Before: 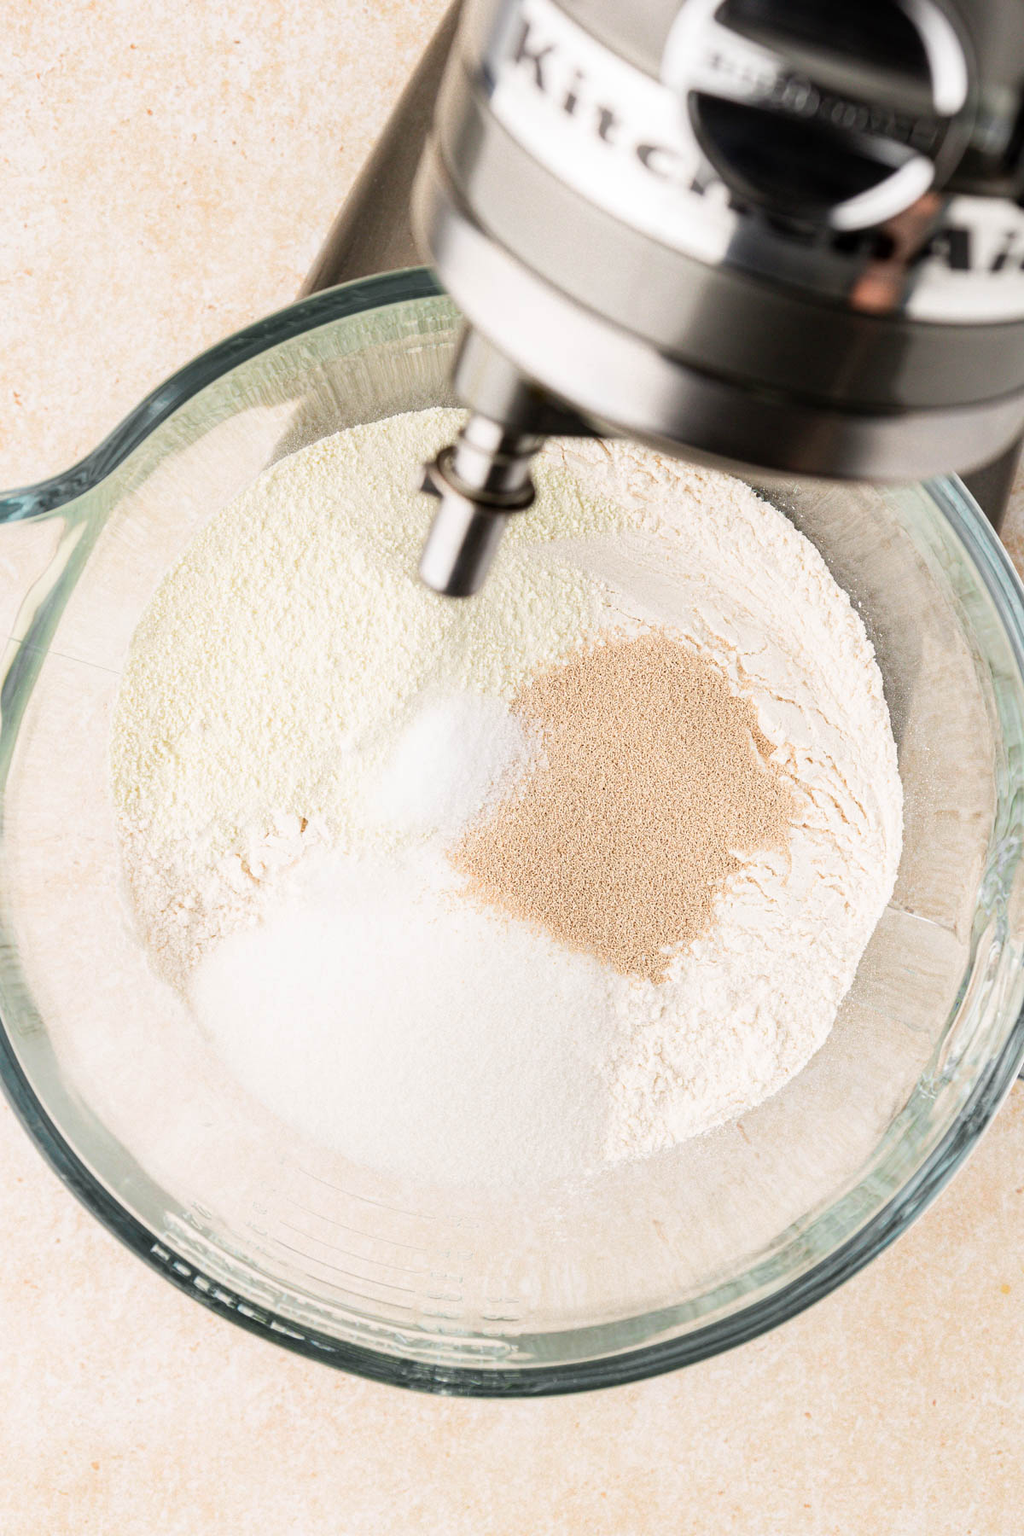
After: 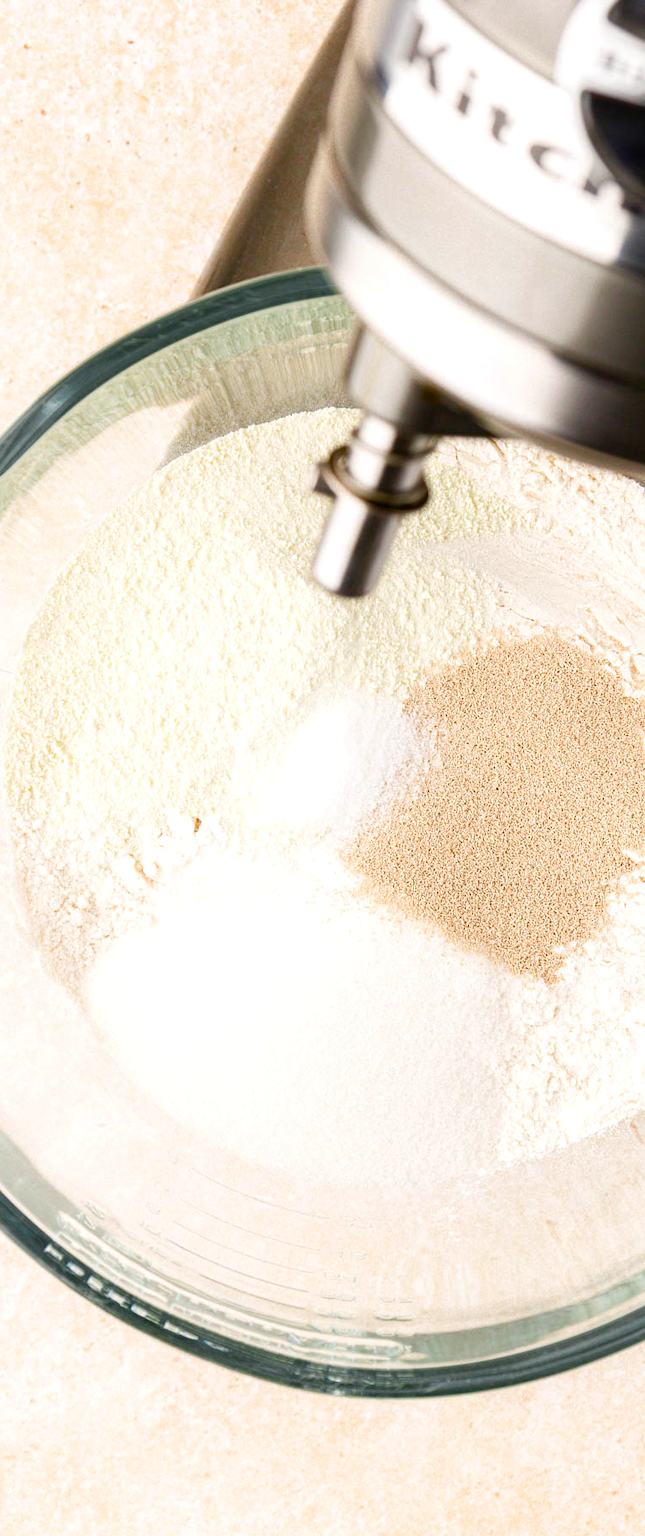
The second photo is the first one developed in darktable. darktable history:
crop: left 10.485%, right 26.458%
color balance rgb: perceptual saturation grading › global saturation 45.362%, perceptual saturation grading › highlights -50.186%, perceptual saturation grading › shadows 30.881%, global vibrance 20%
exposure: exposure 0.203 EV, compensate exposure bias true, compensate highlight preservation false
